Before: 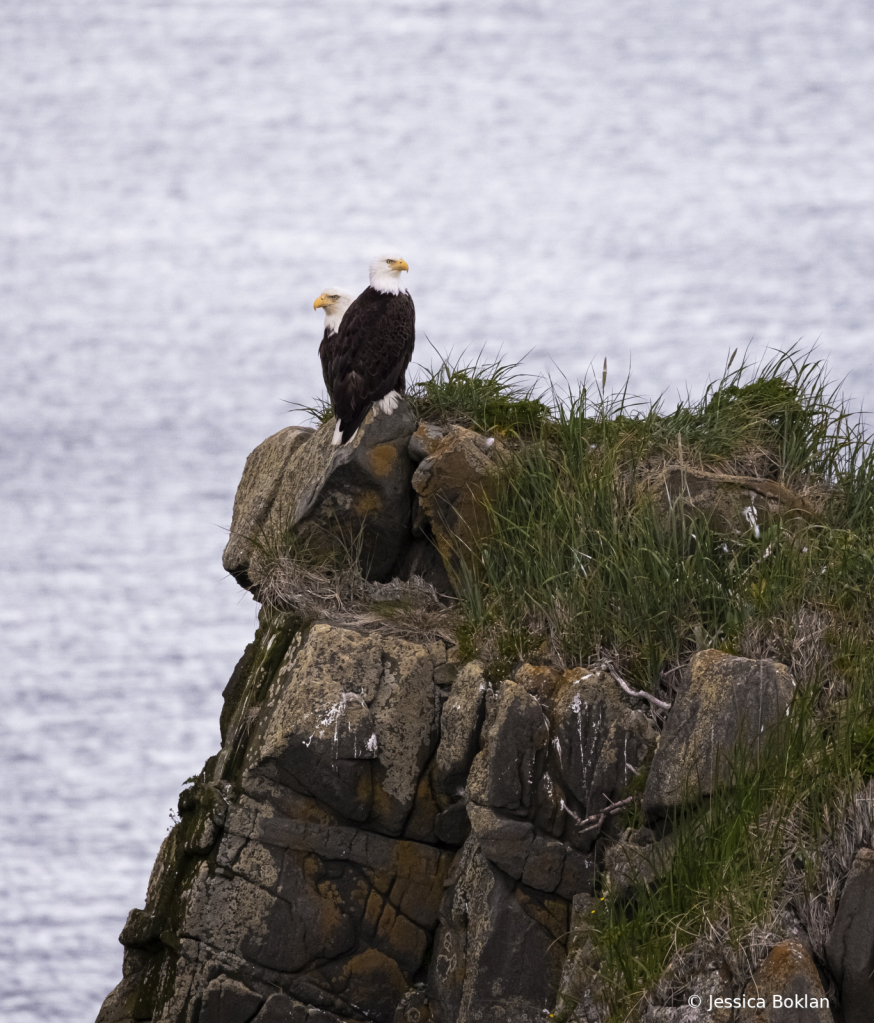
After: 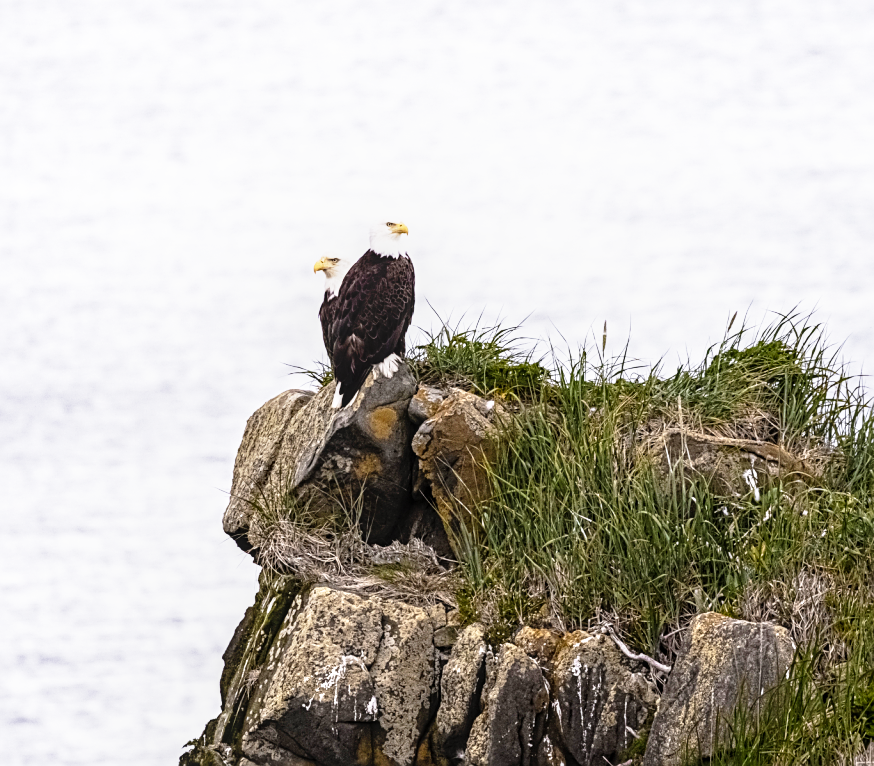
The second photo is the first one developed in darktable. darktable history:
crop: top 3.696%, bottom 21.359%
sharpen: on, module defaults
local contrast: on, module defaults
tone equalizer: on, module defaults
base curve: curves: ch0 [(0, 0) (0.012, 0.01) (0.073, 0.168) (0.31, 0.711) (0.645, 0.957) (1, 1)], preserve colors none
